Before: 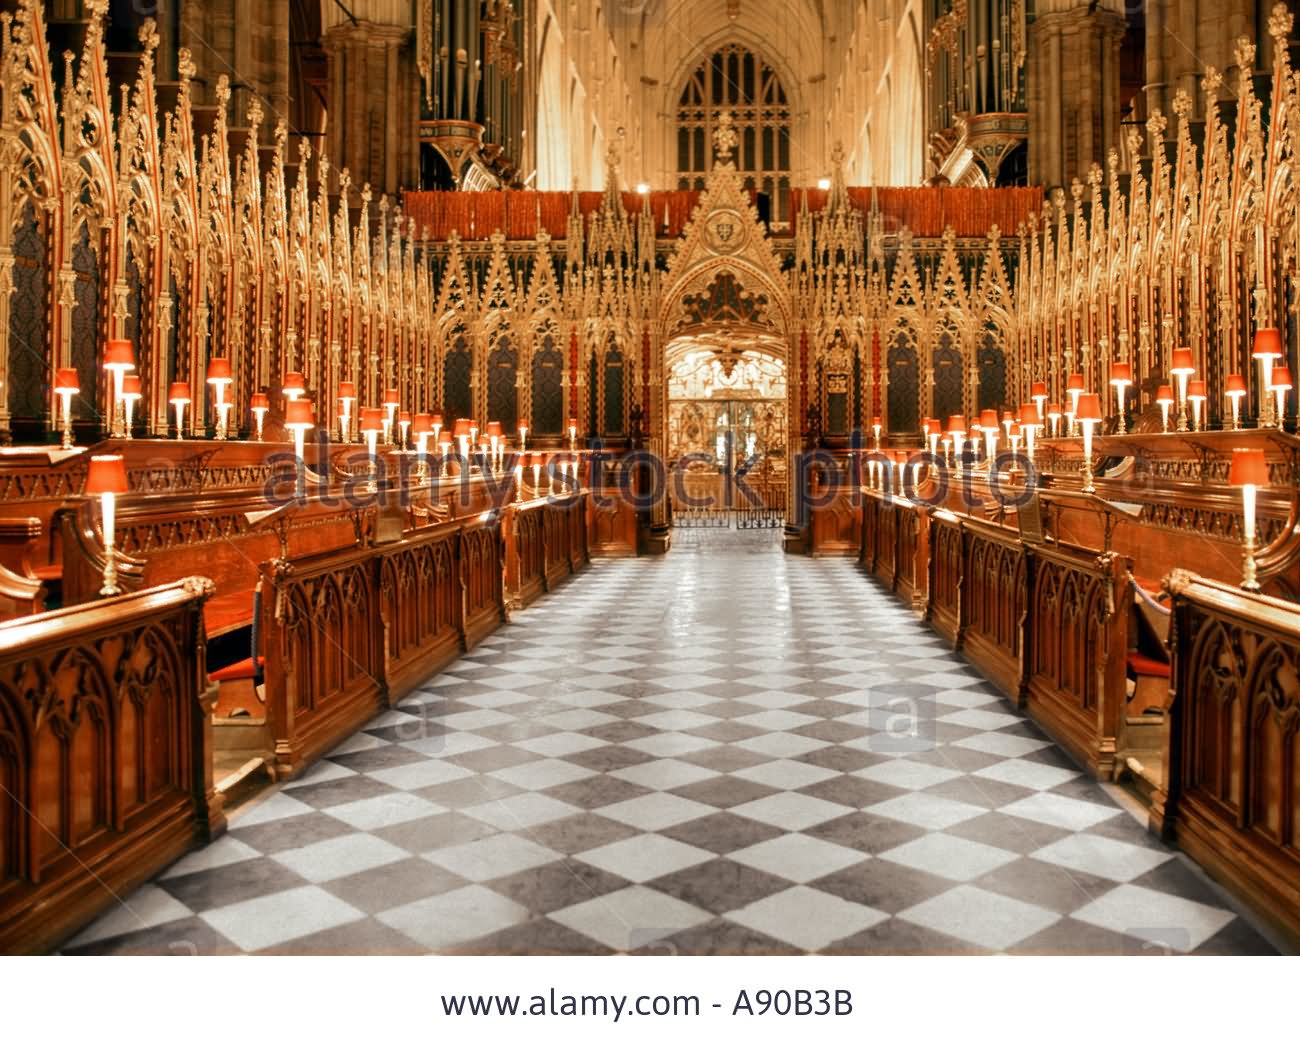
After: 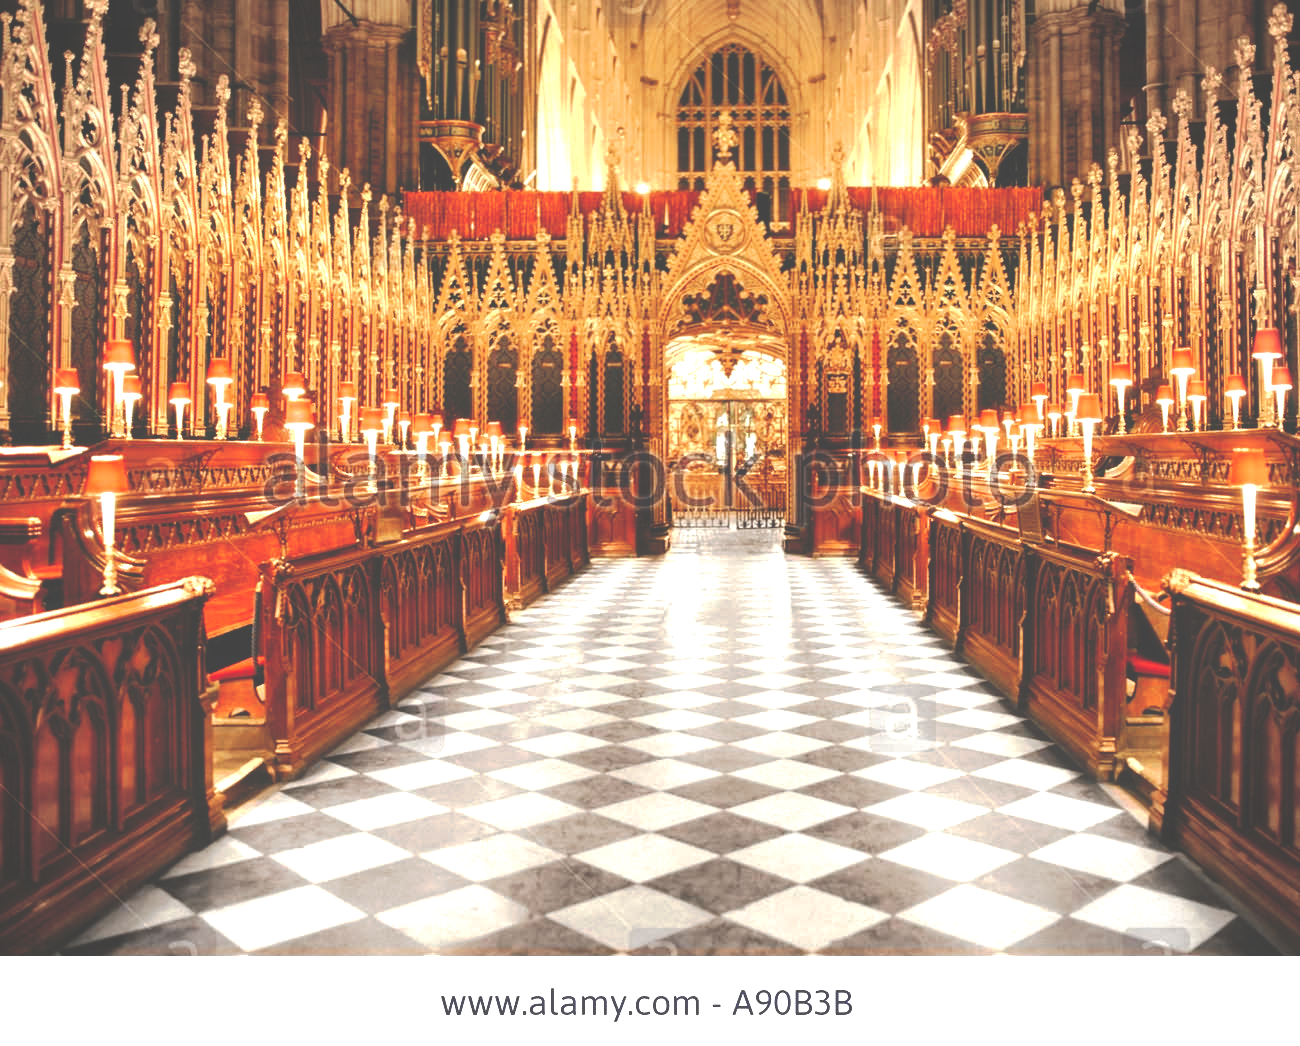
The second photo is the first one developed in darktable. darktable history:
vignetting: fall-off start 91%, fall-off radius 39.39%, brightness -0.182, saturation -0.3, width/height ratio 1.219, shape 1.3, dithering 8-bit output, unbound false
tone curve: curves: ch0 [(0, 0) (0.003, 0.284) (0.011, 0.284) (0.025, 0.288) (0.044, 0.29) (0.069, 0.292) (0.1, 0.296) (0.136, 0.298) (0.177, 0.305) (0.224, 0.312) (0.277, 0.327) (0.335, 0.362) (0.399, 0.407) (0.468, 0.464) (0.543, 0.537) (0.623, 0.62) (0.709, 0.71) (0.801, 0.79) (0.898, 0.862) (1, 1)], preserve colors none
exposure: black level correction 0, exposure 1 EV, compensate exposure bias true, compensate highlight preservation false
